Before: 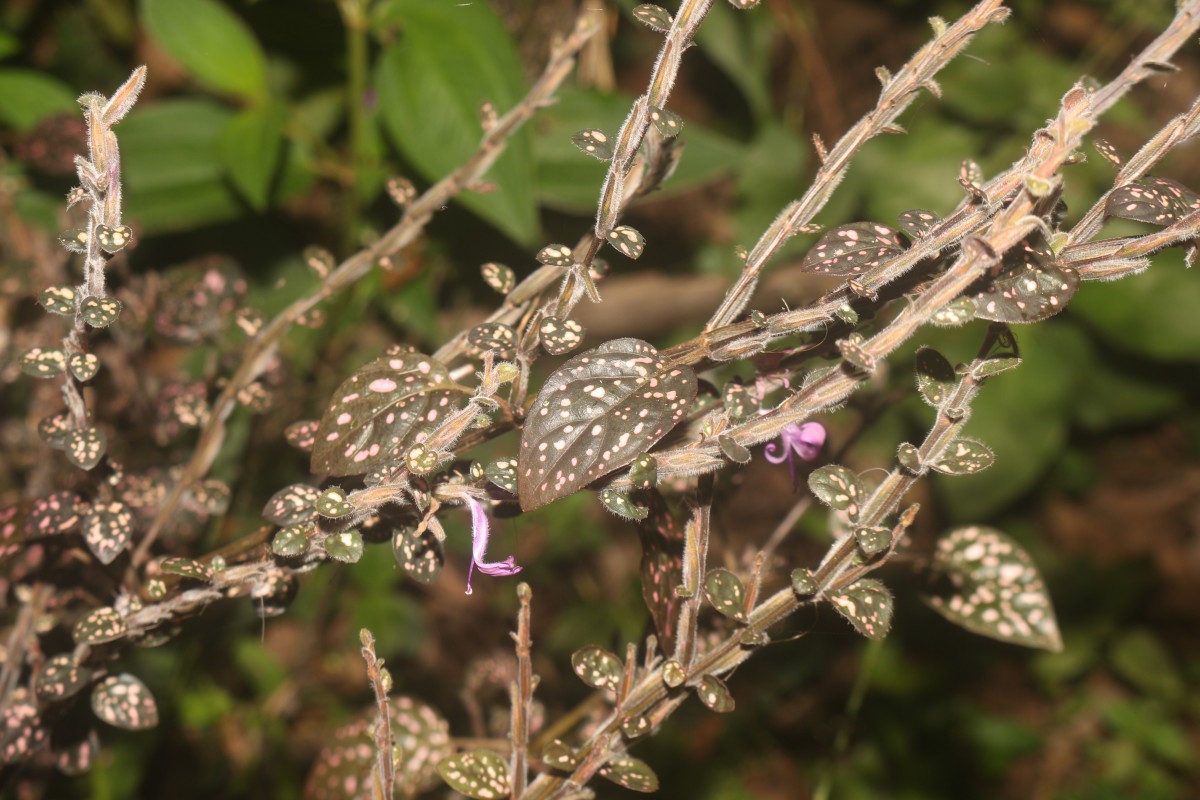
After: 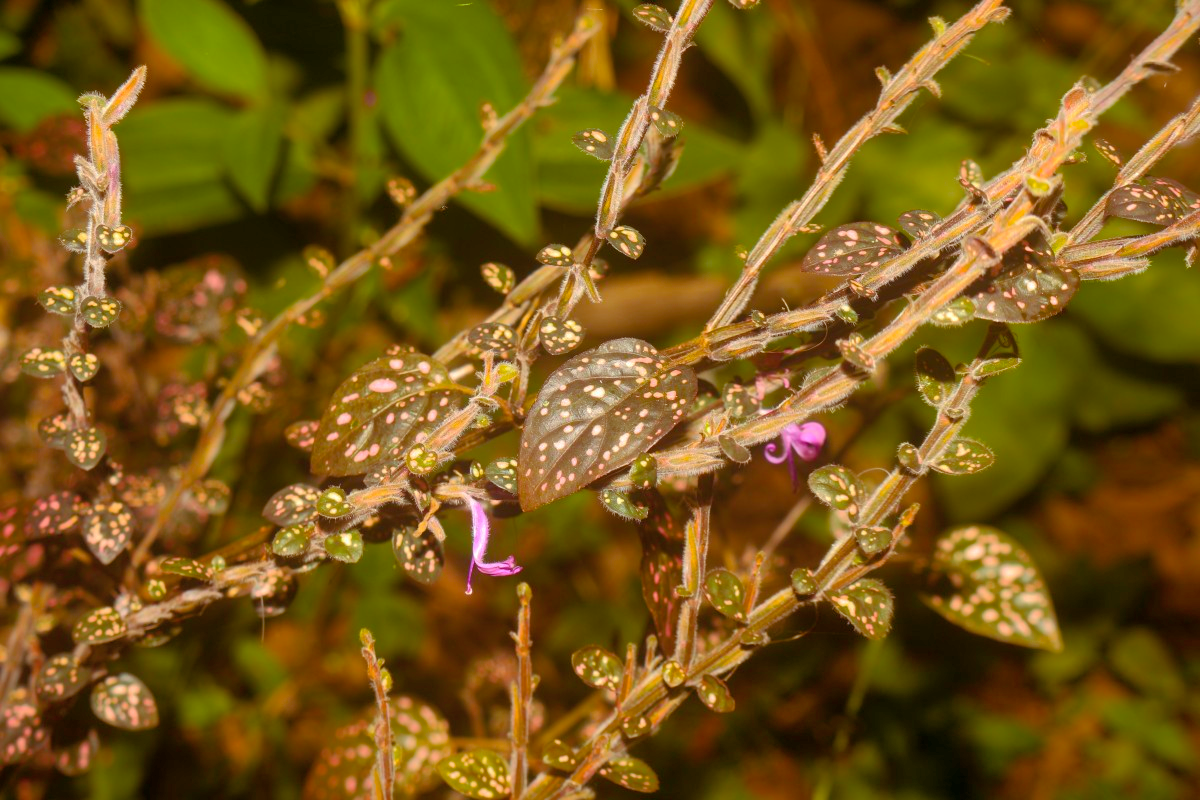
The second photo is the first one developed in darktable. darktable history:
color balance rgb: shadows lift › chroma 9.571%, shadows lift › hue 43.18°, global offset › luminance -0.496%, linear chroma grading › shadows -9.923%, linear chroma grading › global chroma 20.116%, perceptual saturation grading › global saturation 19.926%, global vibrance 44.909%
shadows and highlights: on, module defaults
